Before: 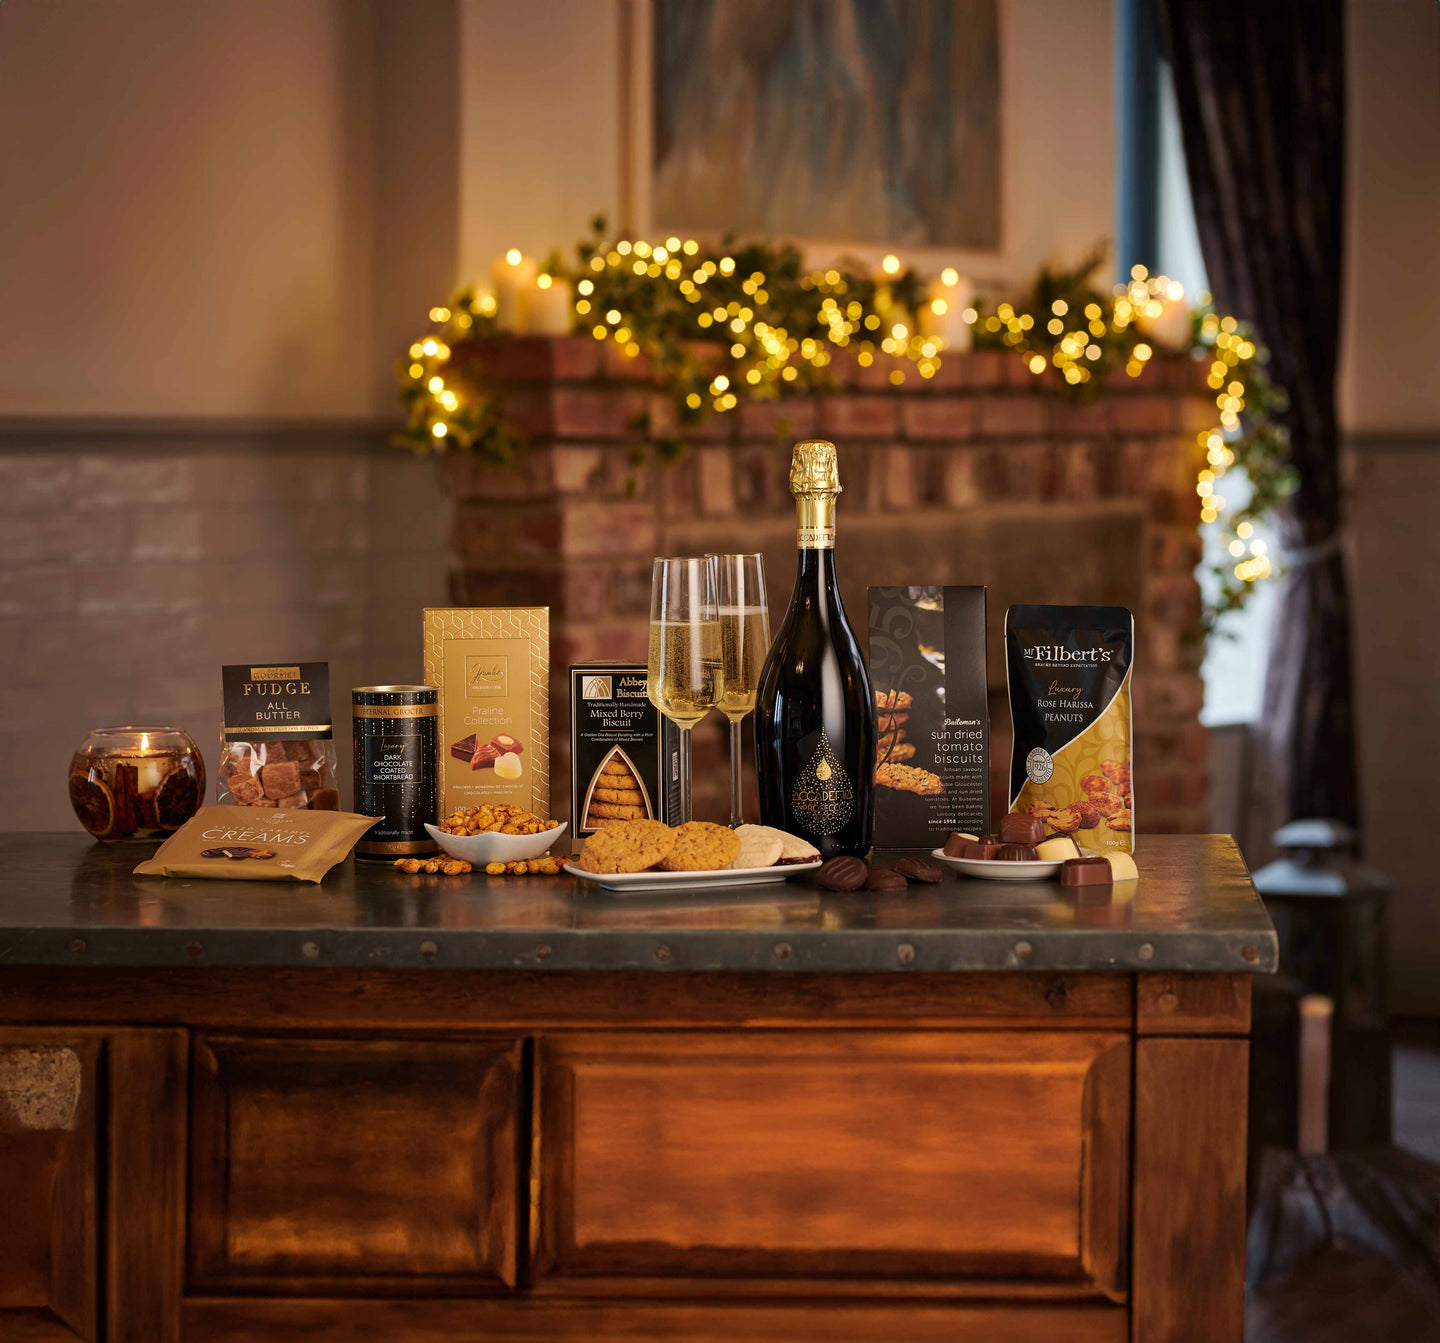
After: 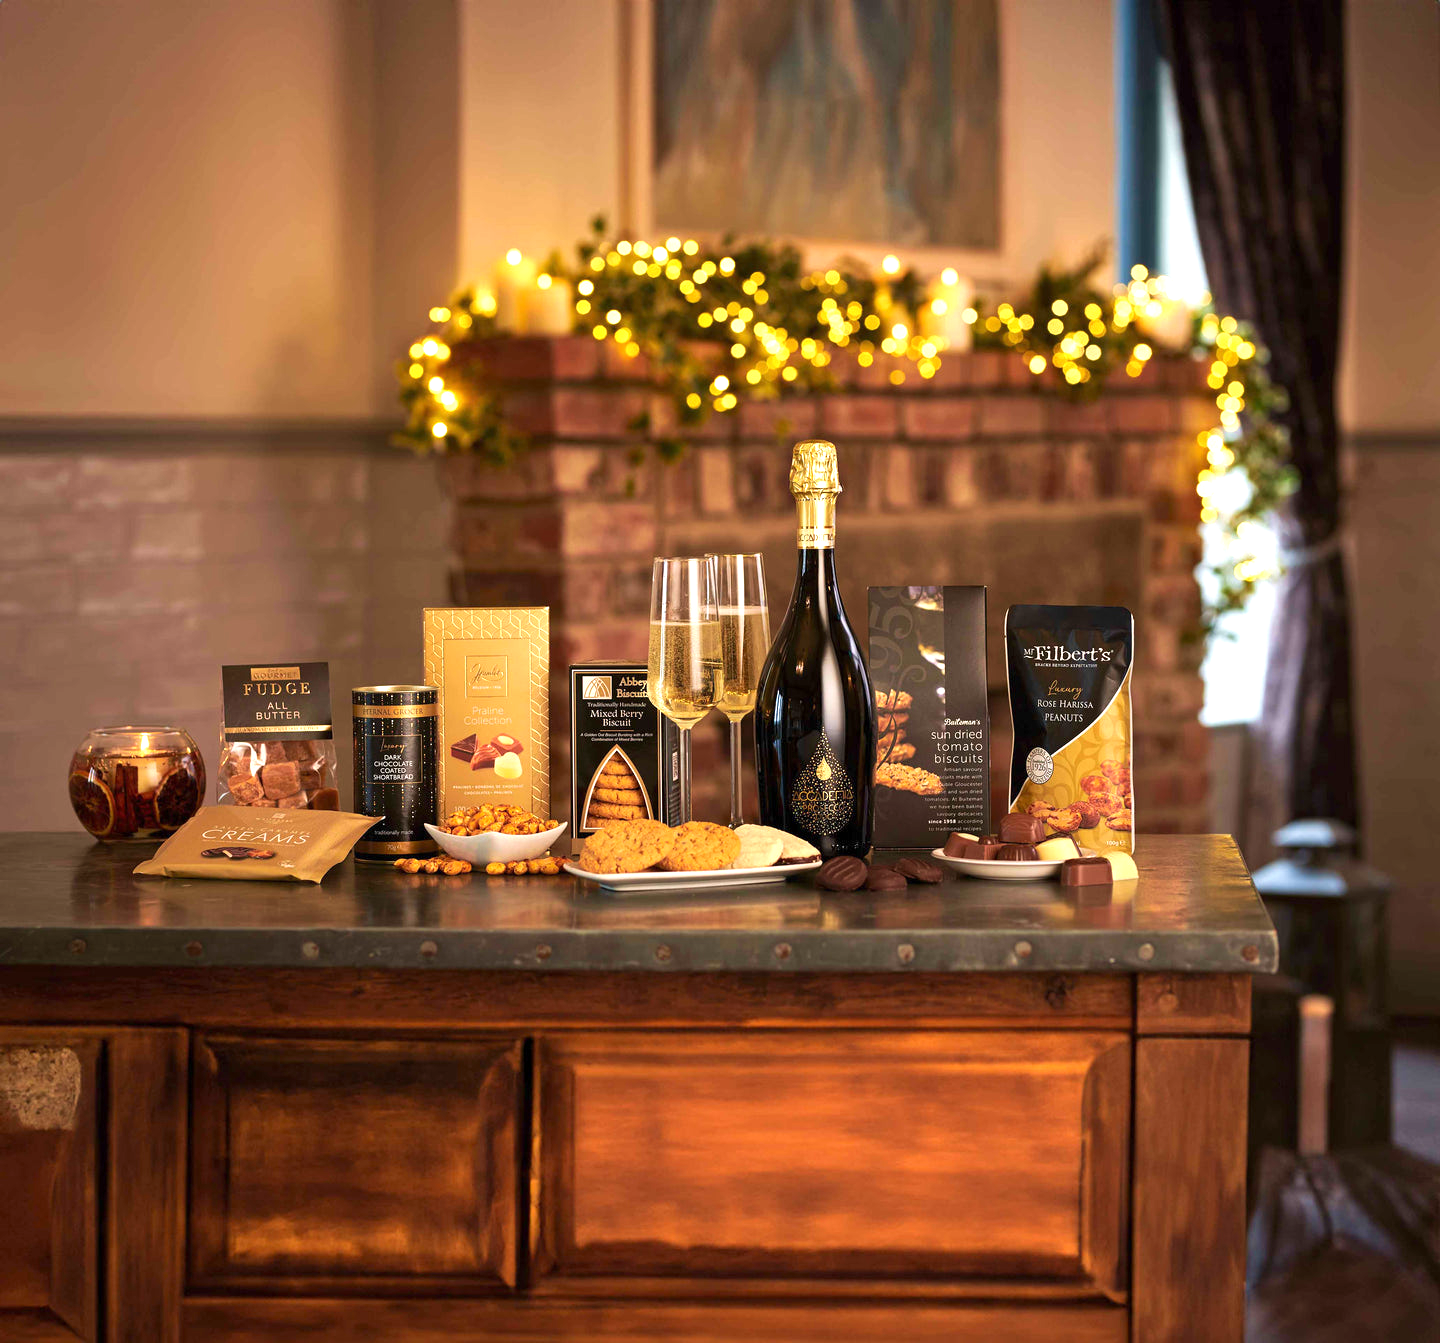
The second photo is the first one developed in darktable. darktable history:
exposure: exposure 0.921 EV, compensate highlight preservation false
velvia: on, module defaults
